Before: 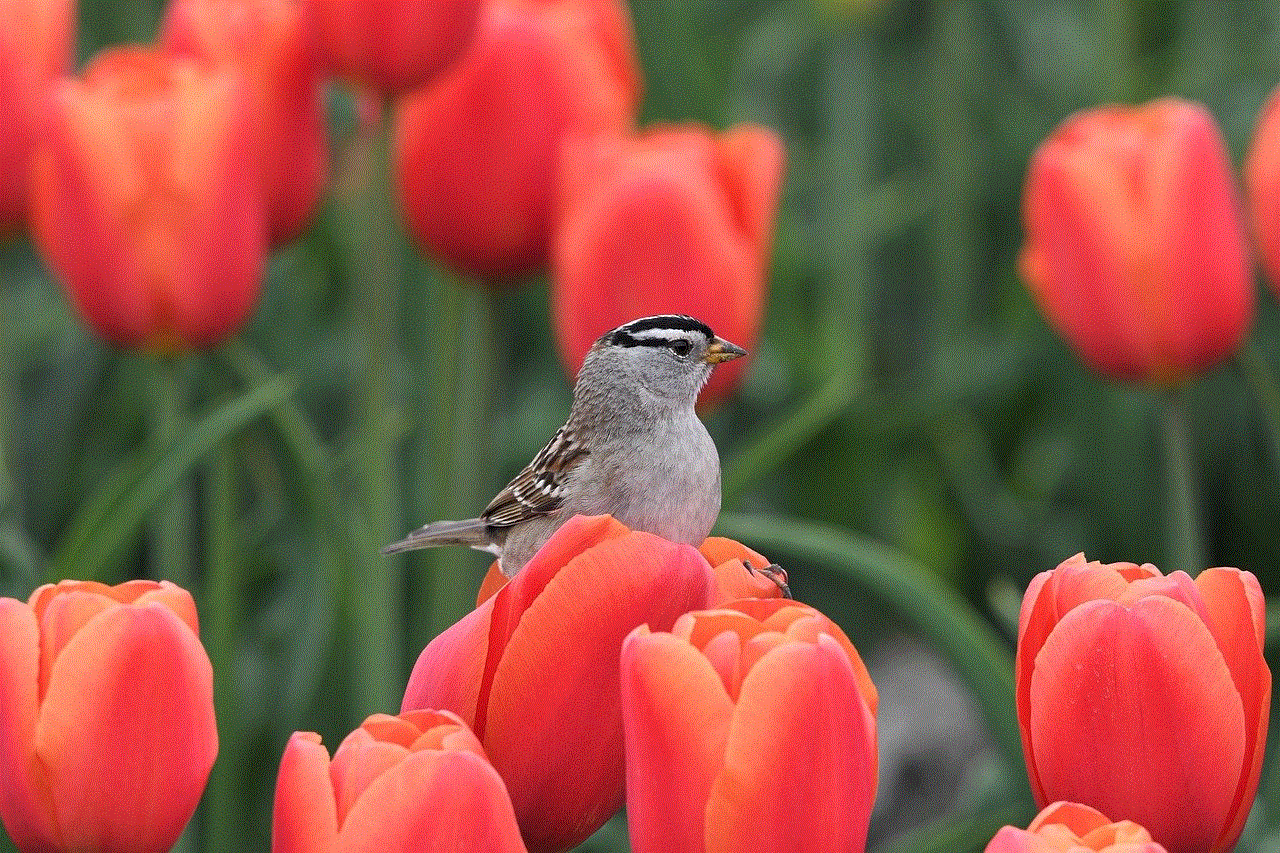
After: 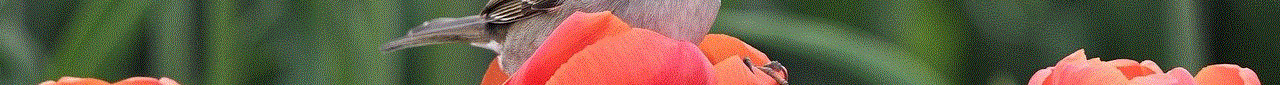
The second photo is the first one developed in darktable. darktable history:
crop and rotate: top 59.084%, bottom 30.916%
shadows and highlights: low approximation 0.01, soften with gaussian
